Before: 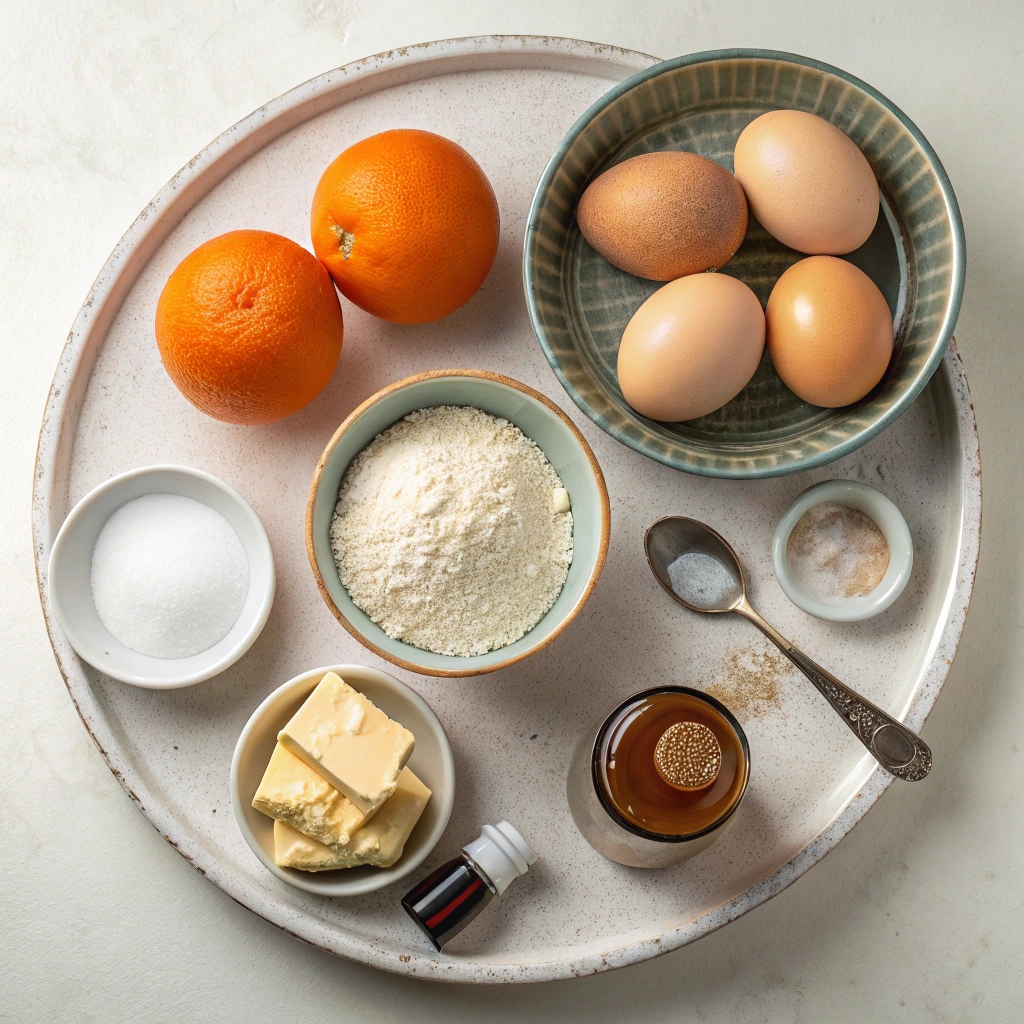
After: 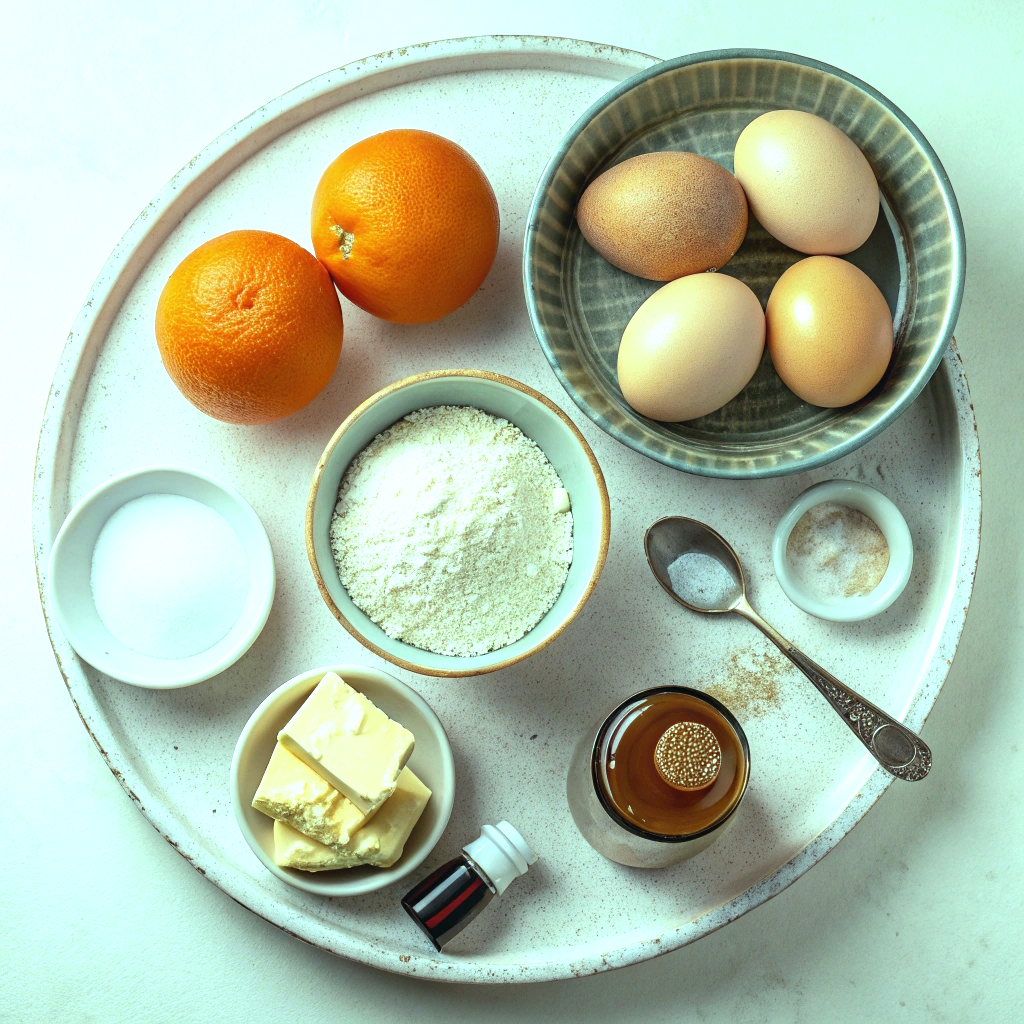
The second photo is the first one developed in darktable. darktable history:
color balance: mode lift, gamma, gain (sRGB), lift [0.997, 0.979, 1.021, 1.011], gamma [1, 1.084, 0.916, 0.998], gain [1, 0.87, 1.13, 1.101], contrast 4.55%, contrast fulcrum 38.24%, output saturation 104.09%
exposure: exposure 0.4 EV, compensate highlight preservation false
